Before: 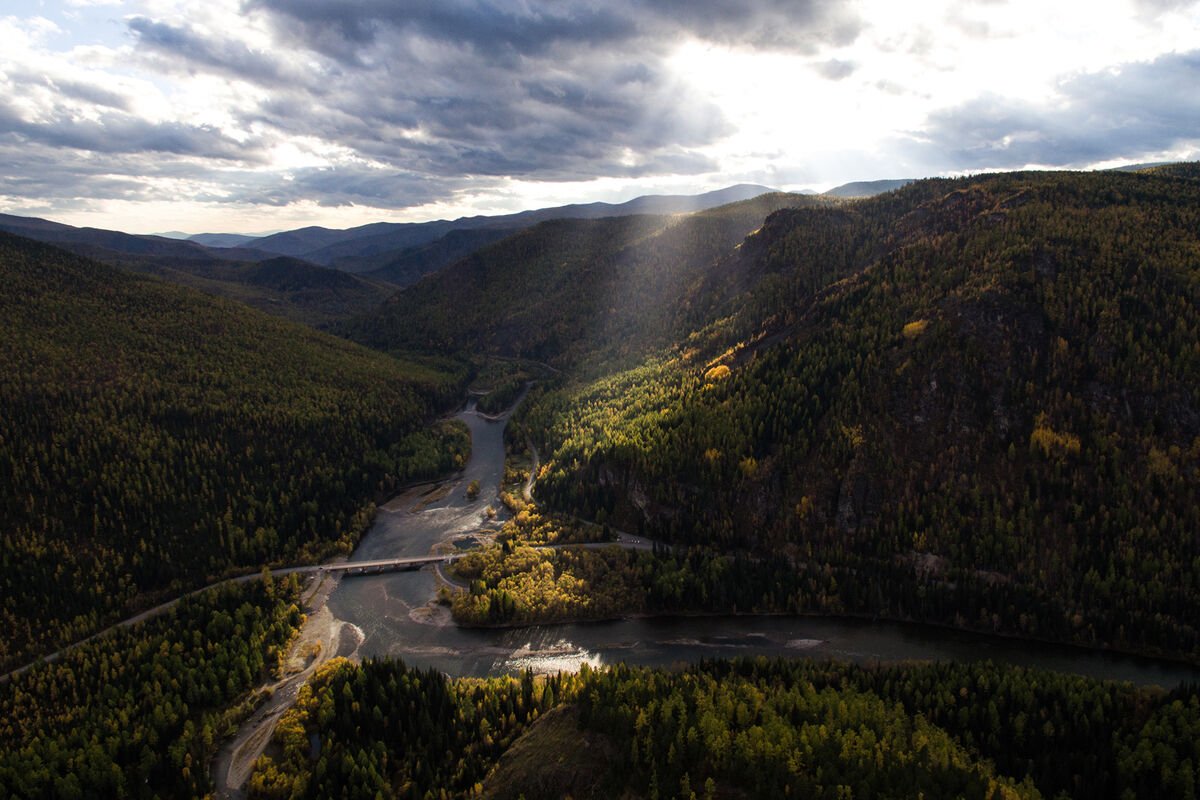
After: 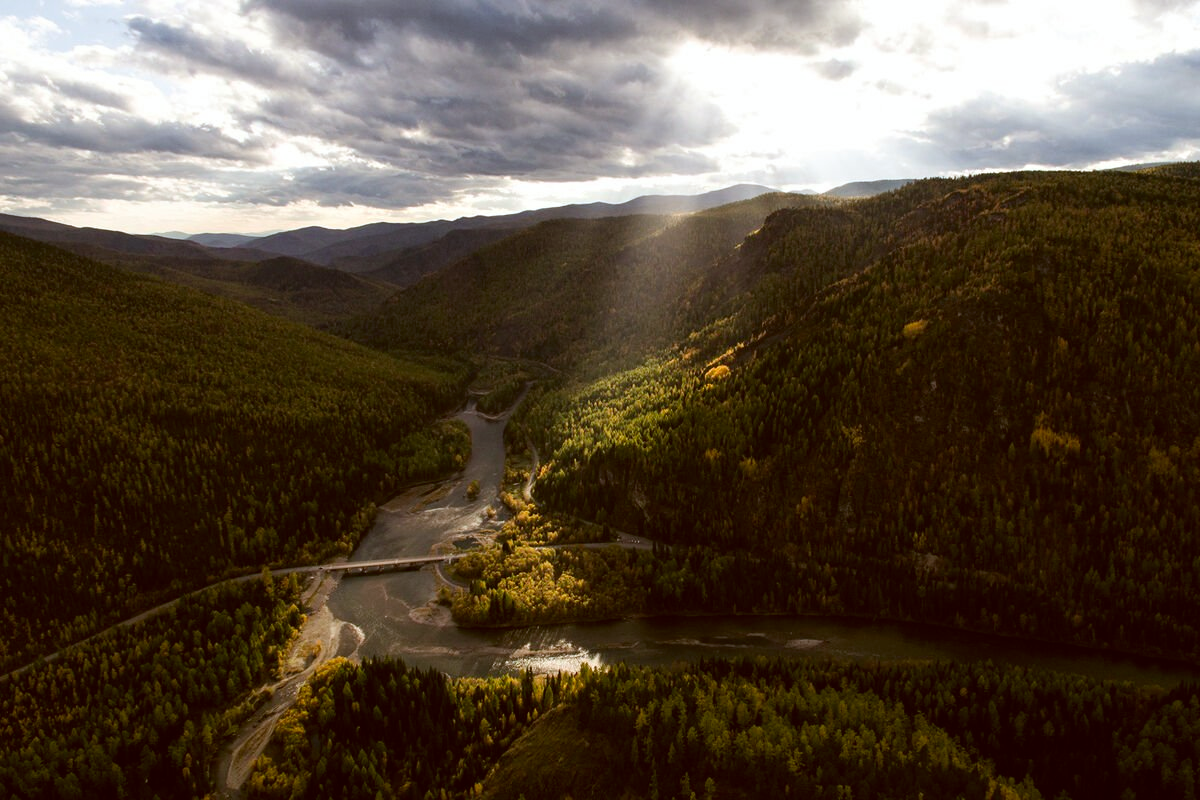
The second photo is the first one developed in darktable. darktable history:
tone equalizer: on, module defaults
color correction: highlights a* -0.47, highlights b* 0.168, shadows a* 4.88, shadows b* 20.49
